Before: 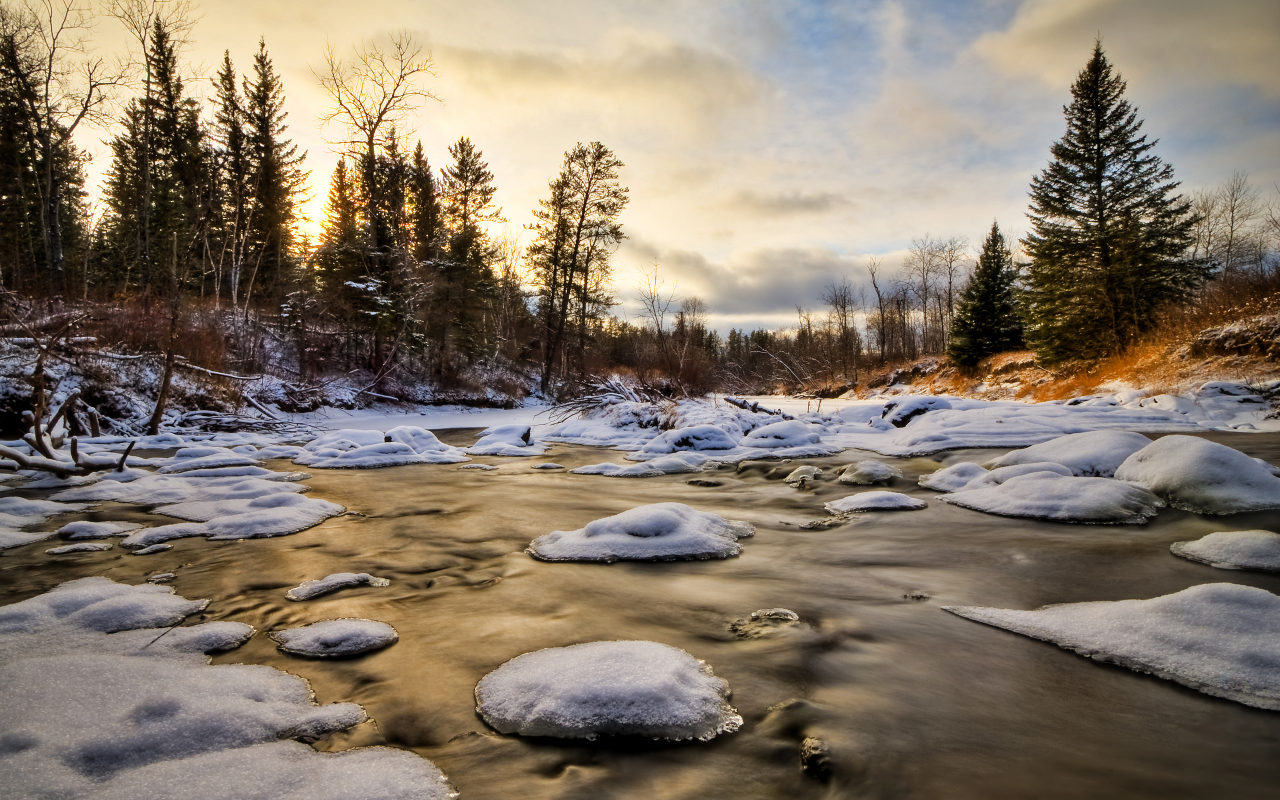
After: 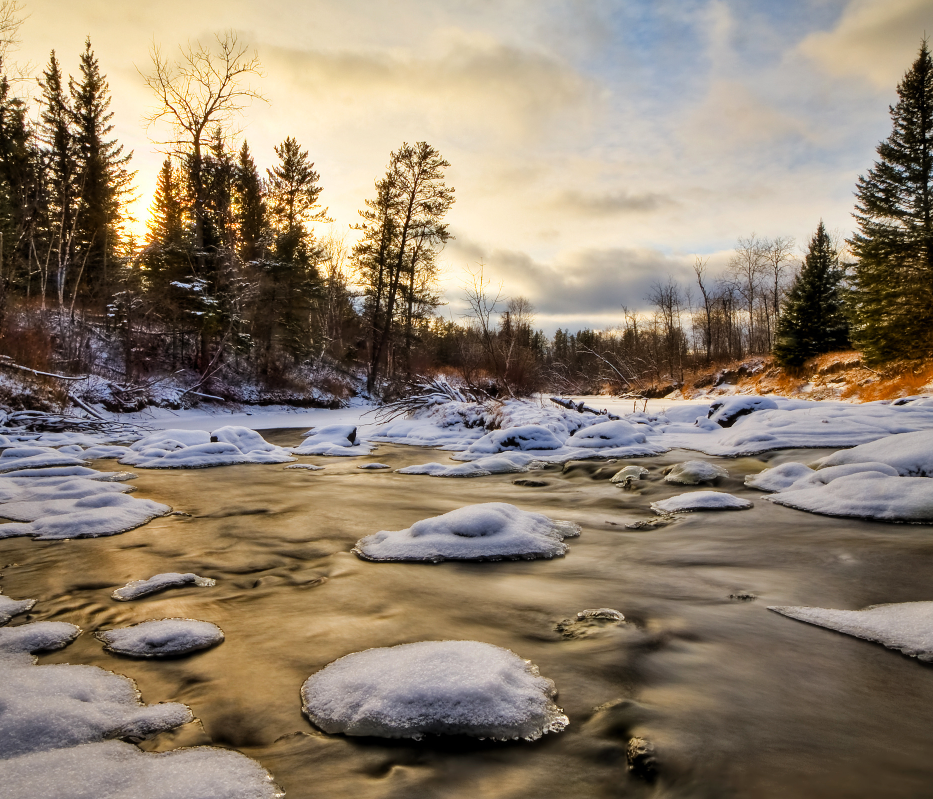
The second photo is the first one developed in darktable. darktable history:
color zones: curves: ch1 [(0, 0.523) (0.143, 0.545) (0.286, 0.52) (0.429, 0.506) (0.571, 0.503) (0.714, 0.503) (0.857, 0.508) (1, 0.523)]
crop: left 13.609%, right 13.445%
